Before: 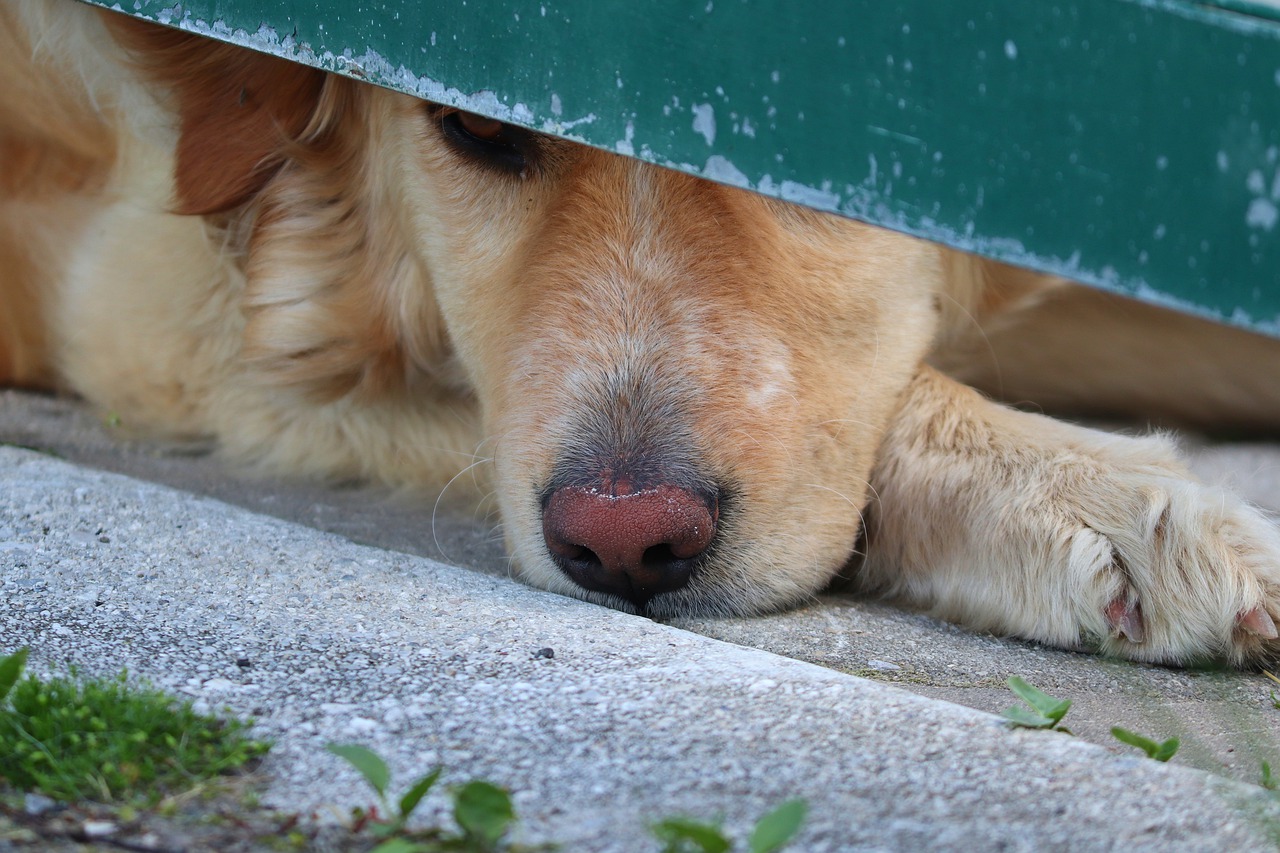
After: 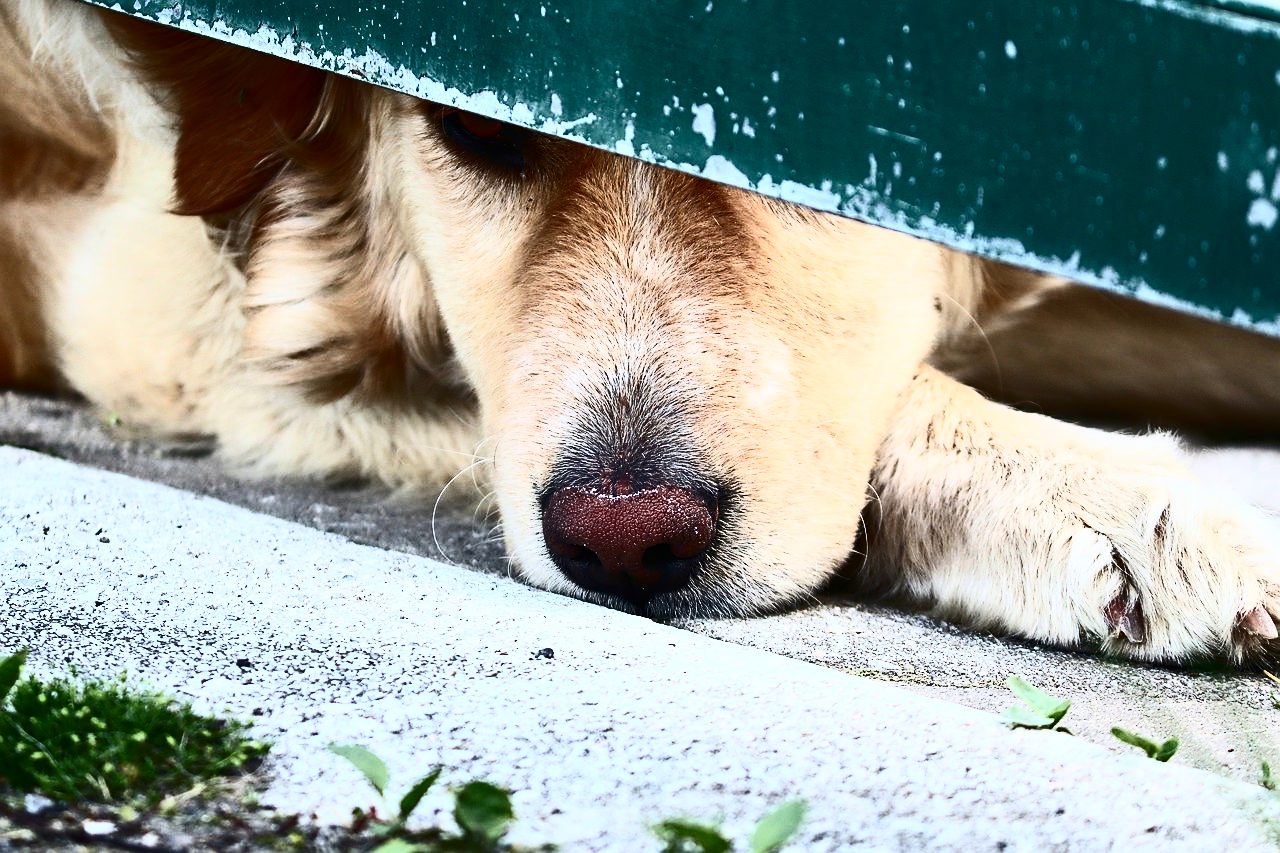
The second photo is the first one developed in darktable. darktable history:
sharpen: radius 1.864, amount 0.398, threshold 1.271
white balance: emerald 1
contrast brightness saturation: contrast 0.93, brightness 0.2
exposure: exposure 0.207 EV, compensate highlight preservation false
